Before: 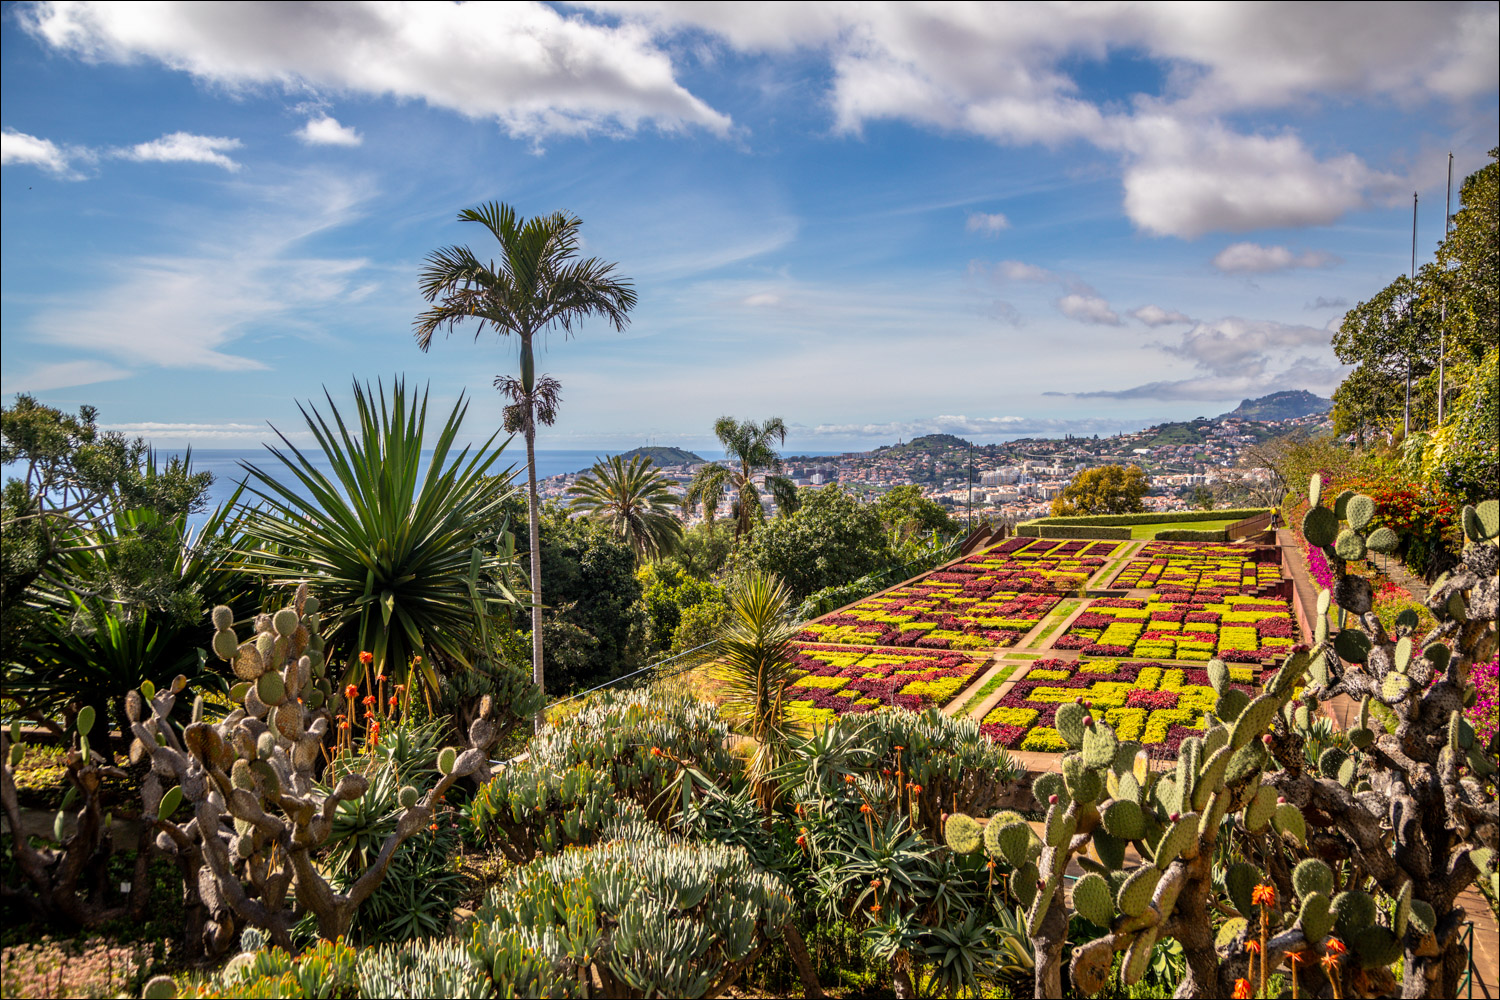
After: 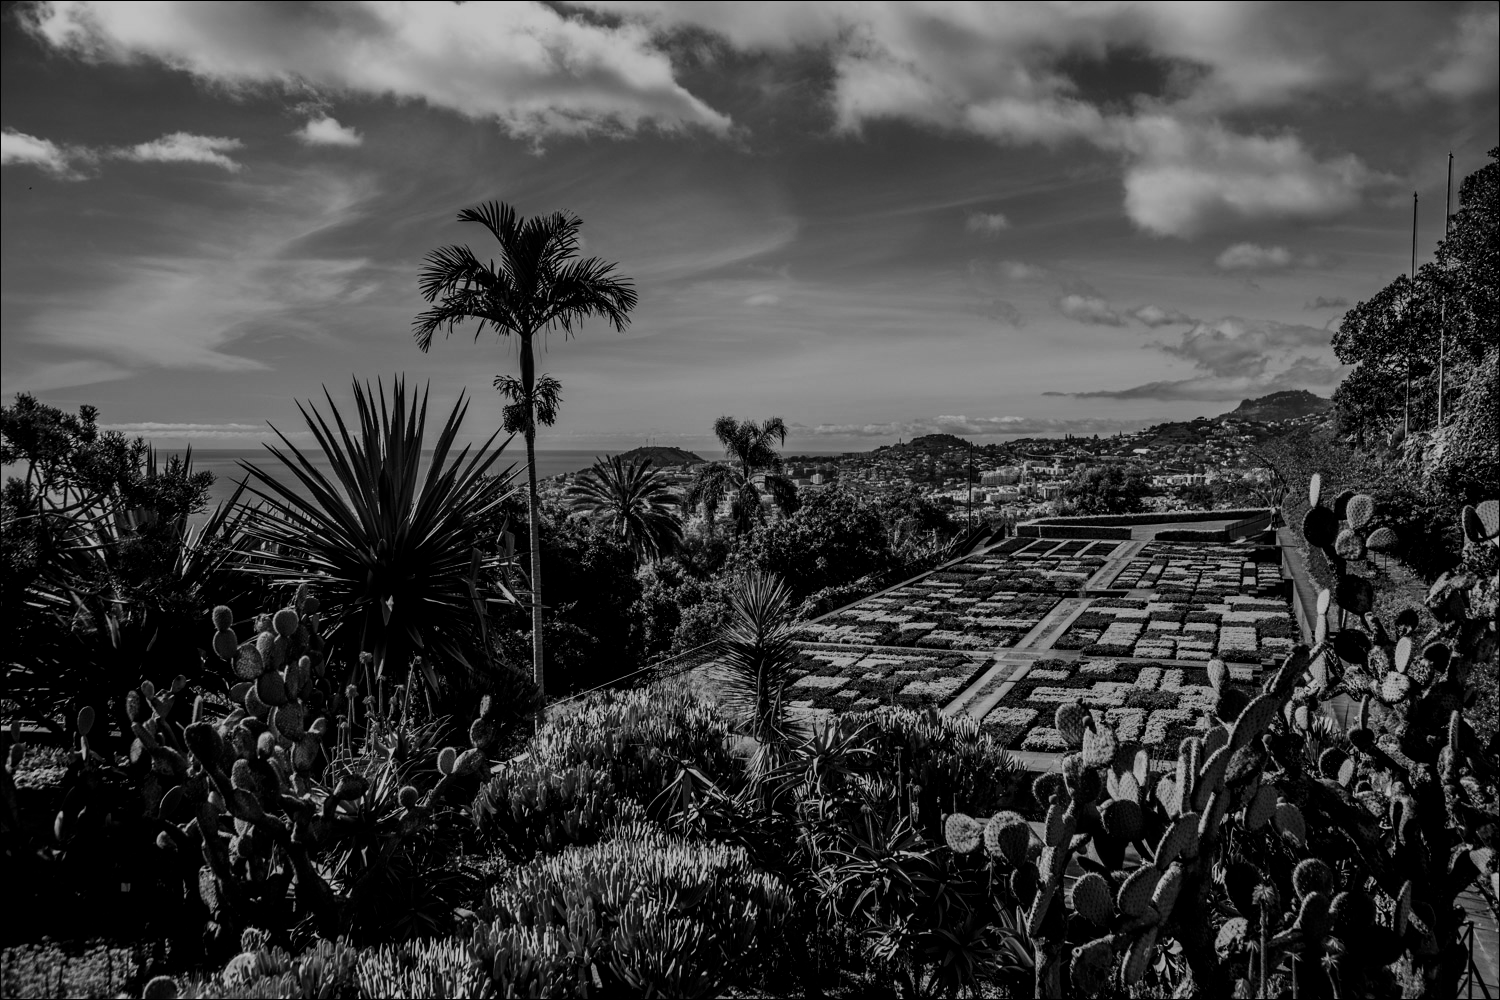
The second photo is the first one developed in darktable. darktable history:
filmic rgb: black relative exposure -5 EV, hardness 2.88, contrast 1.3
contrast brightness saturation: contrast -0.03, brightness -0.59, saturation -1
